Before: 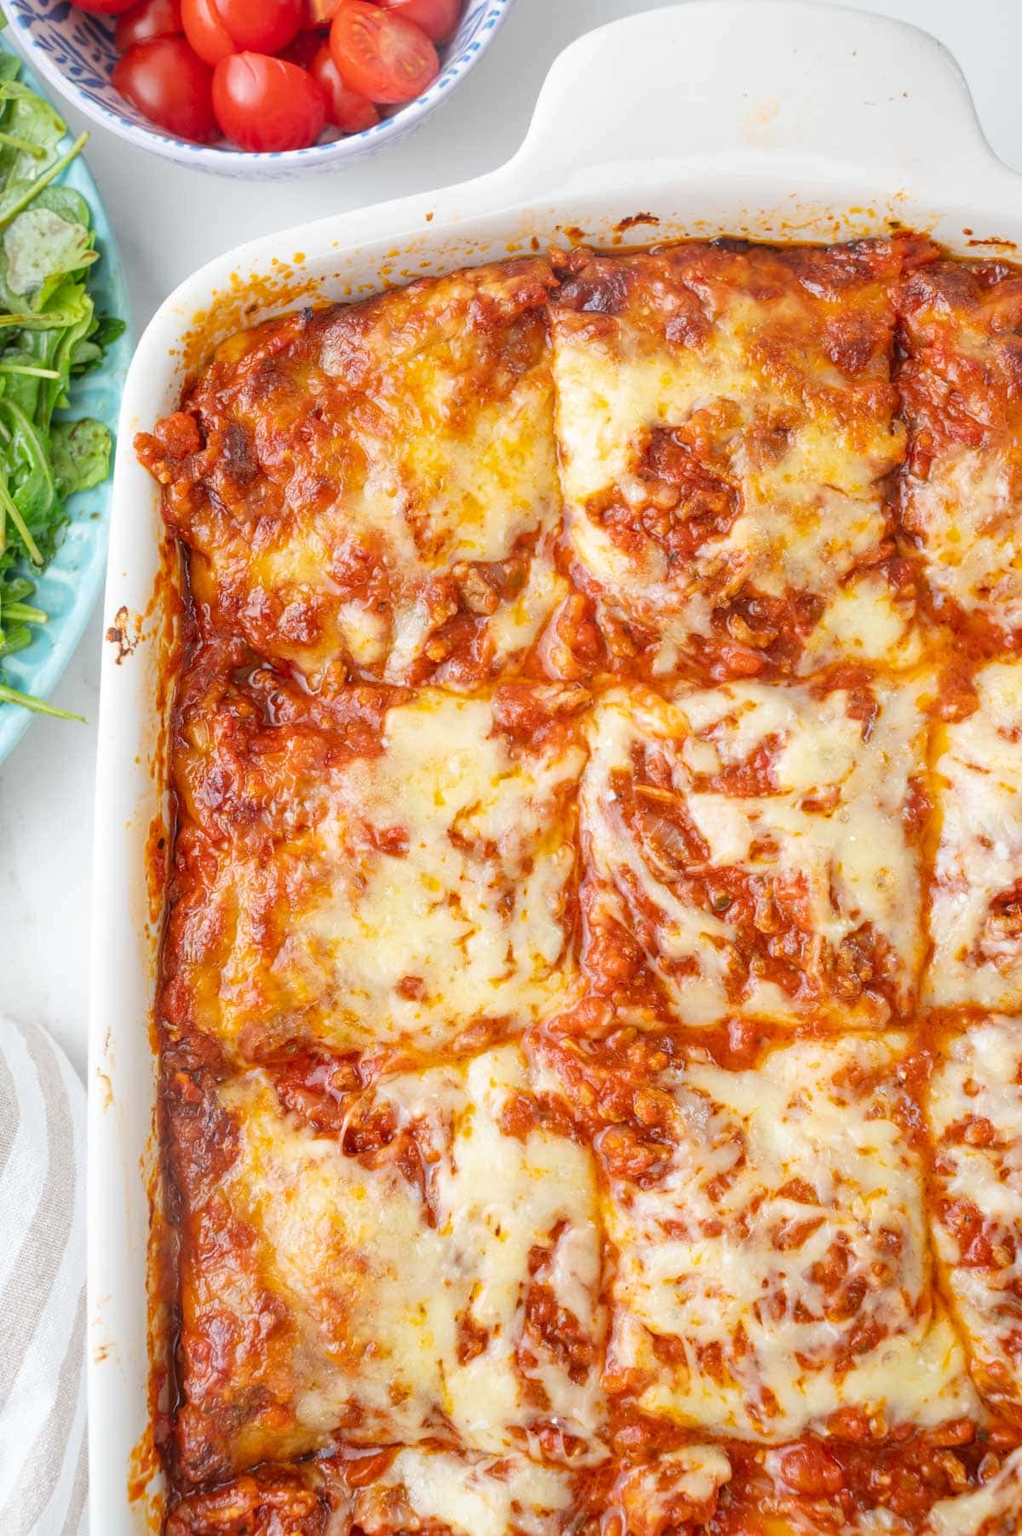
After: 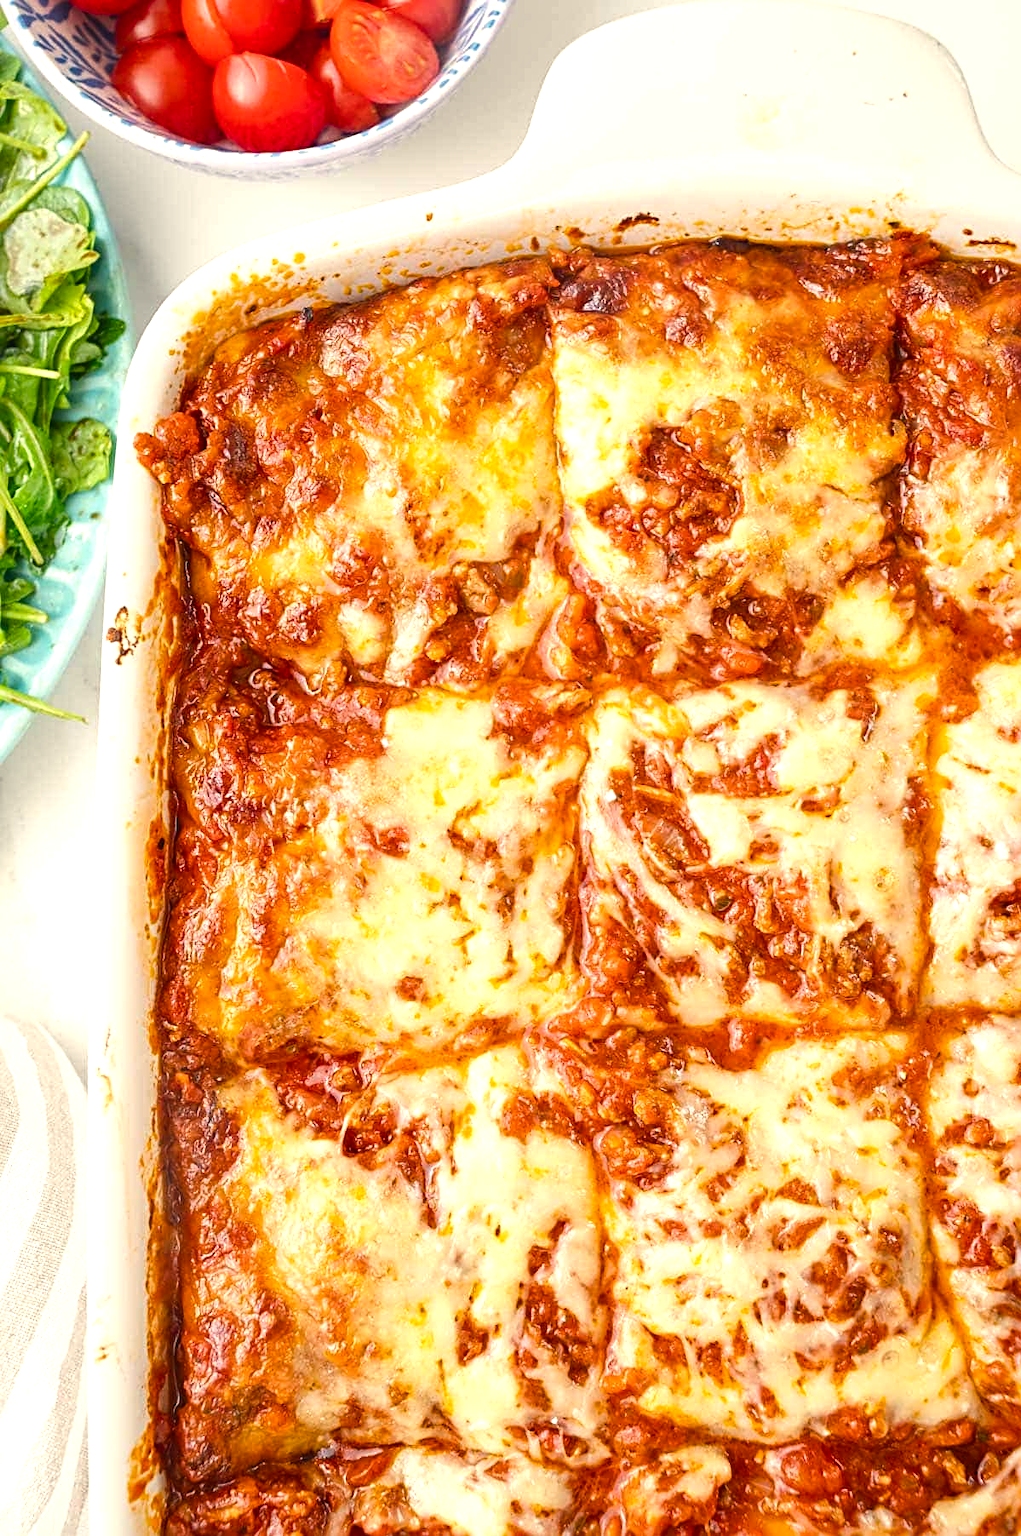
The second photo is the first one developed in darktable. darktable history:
color balance rgb: shadows lift › chroma 1%, shadows lift › hue 217.2°, power › hue 310.8°, highlights gain › chroma 1%, highlights gain › hue 54°, global offset › luminance 0.5%, global offset › hue 171.6°, perceptual saturation grading › global saturation 14.09%, perceptual saturation grading › highlights -25%, perceptual saturation grading › shadows 30%, perceptual brilliance grading › highlights 13.42%, perceptual brilliance grading › mid-tones 8.05%, perceptual brilliance grading › shadows -17.45%, global vibrance 25%
white balance: red 1.029, blue 0.92
tone equalizer: on, module defaults
sharpen: radius 3.119
